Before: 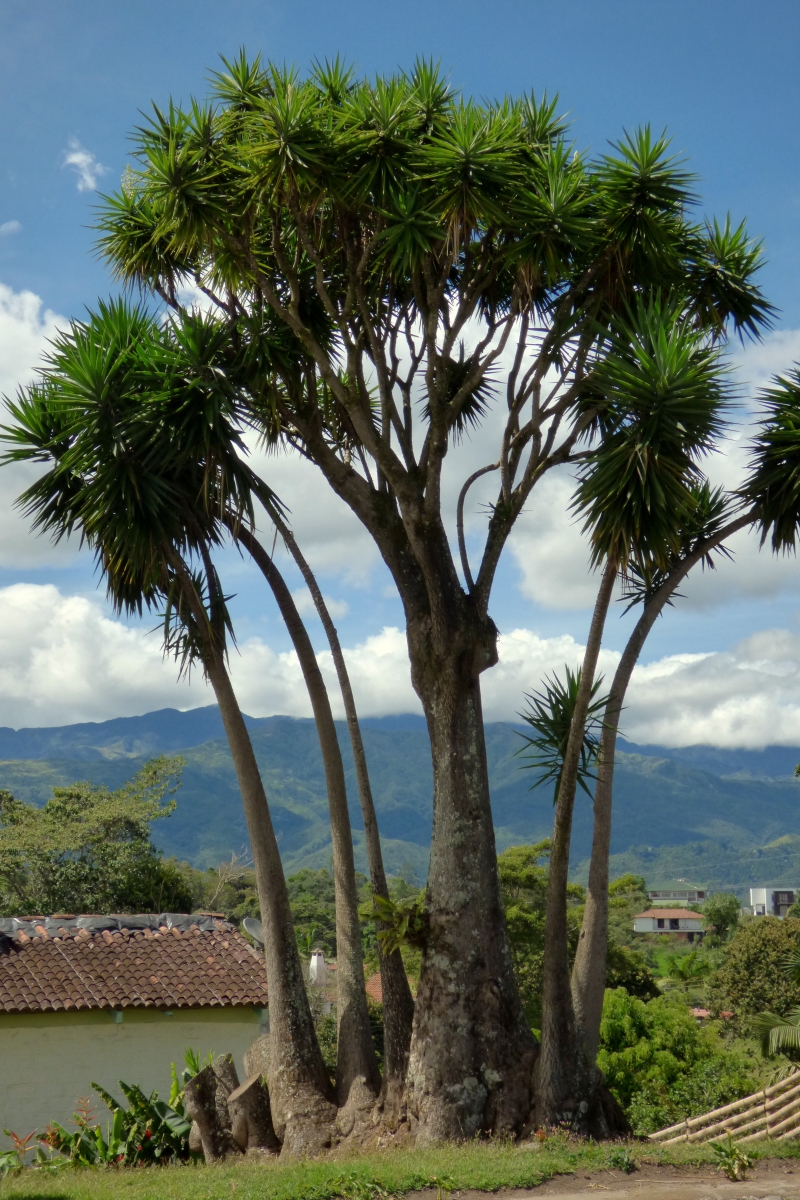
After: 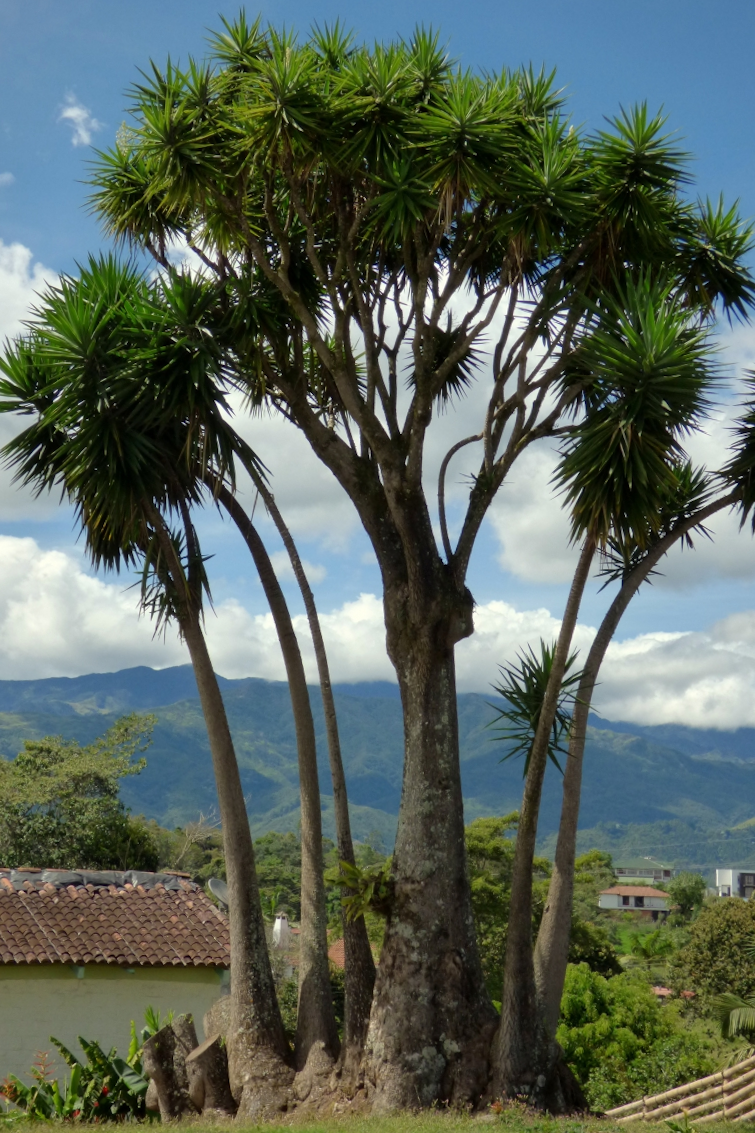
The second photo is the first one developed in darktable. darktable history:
crop and rotate: angle -2.28°
